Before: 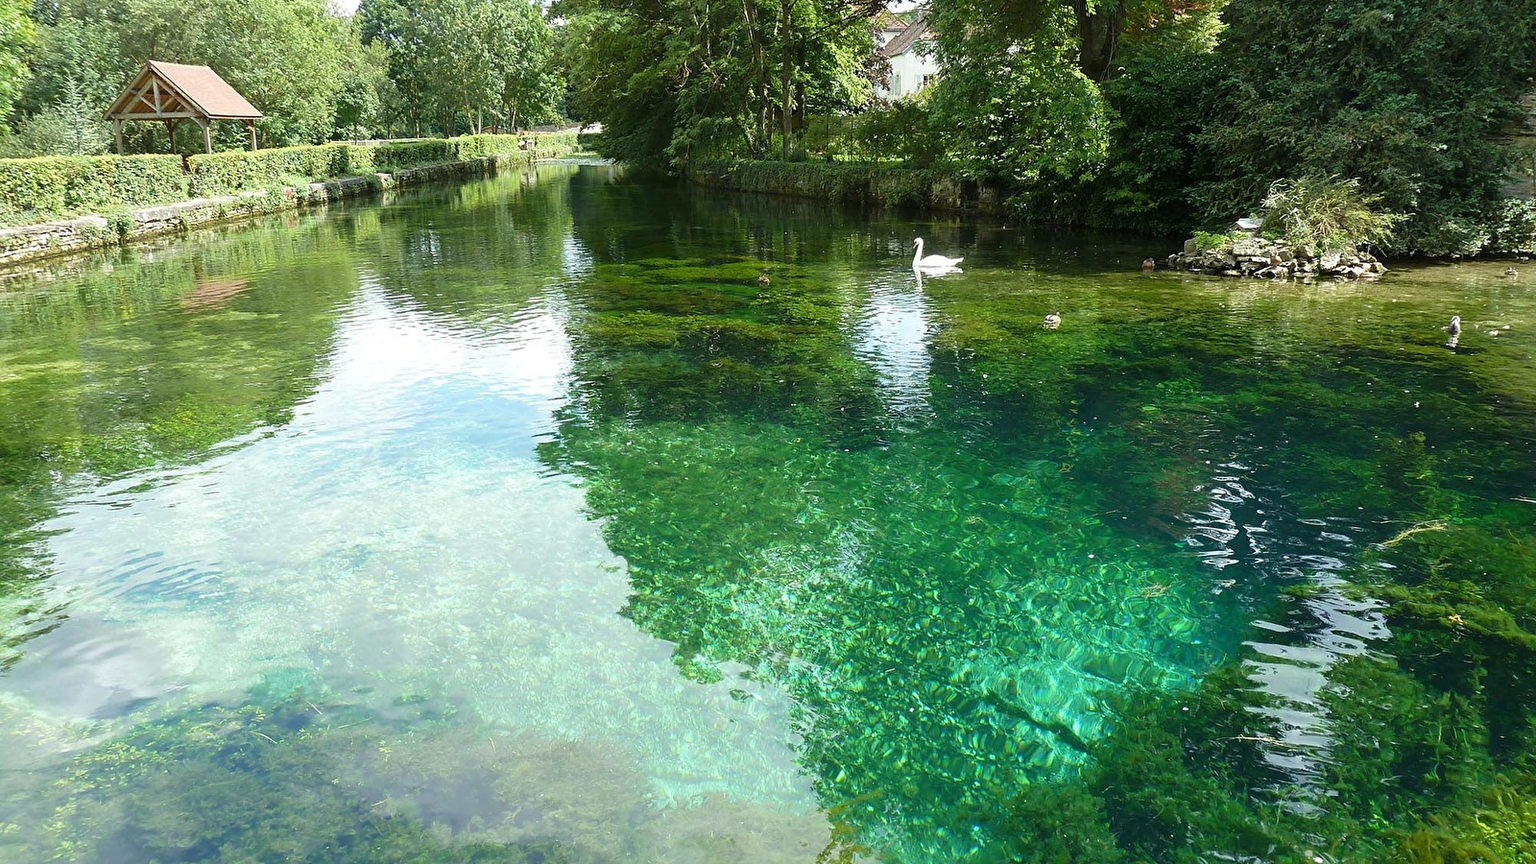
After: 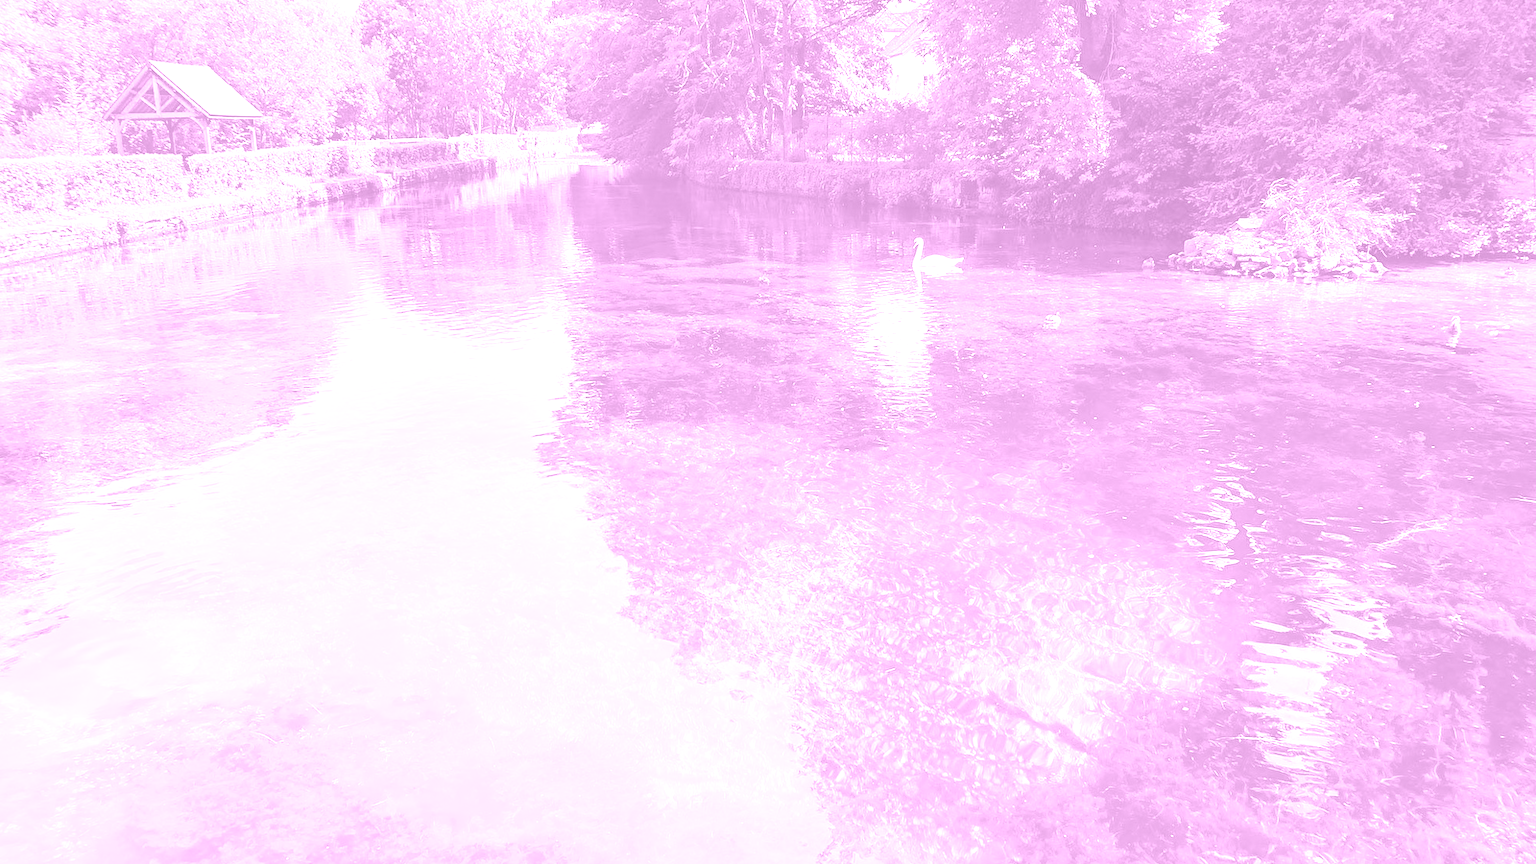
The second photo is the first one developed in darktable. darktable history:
exposure: exposure 2 EV, compensate exposure bias true, compensate highlight preservation false
colorize: hue 331.2°, saturation 75%, source mix 30.28%, lightness 70.52%, version 1
shadows and highlights: shadows 37.27, highlights -28.18, soften with gaussian
